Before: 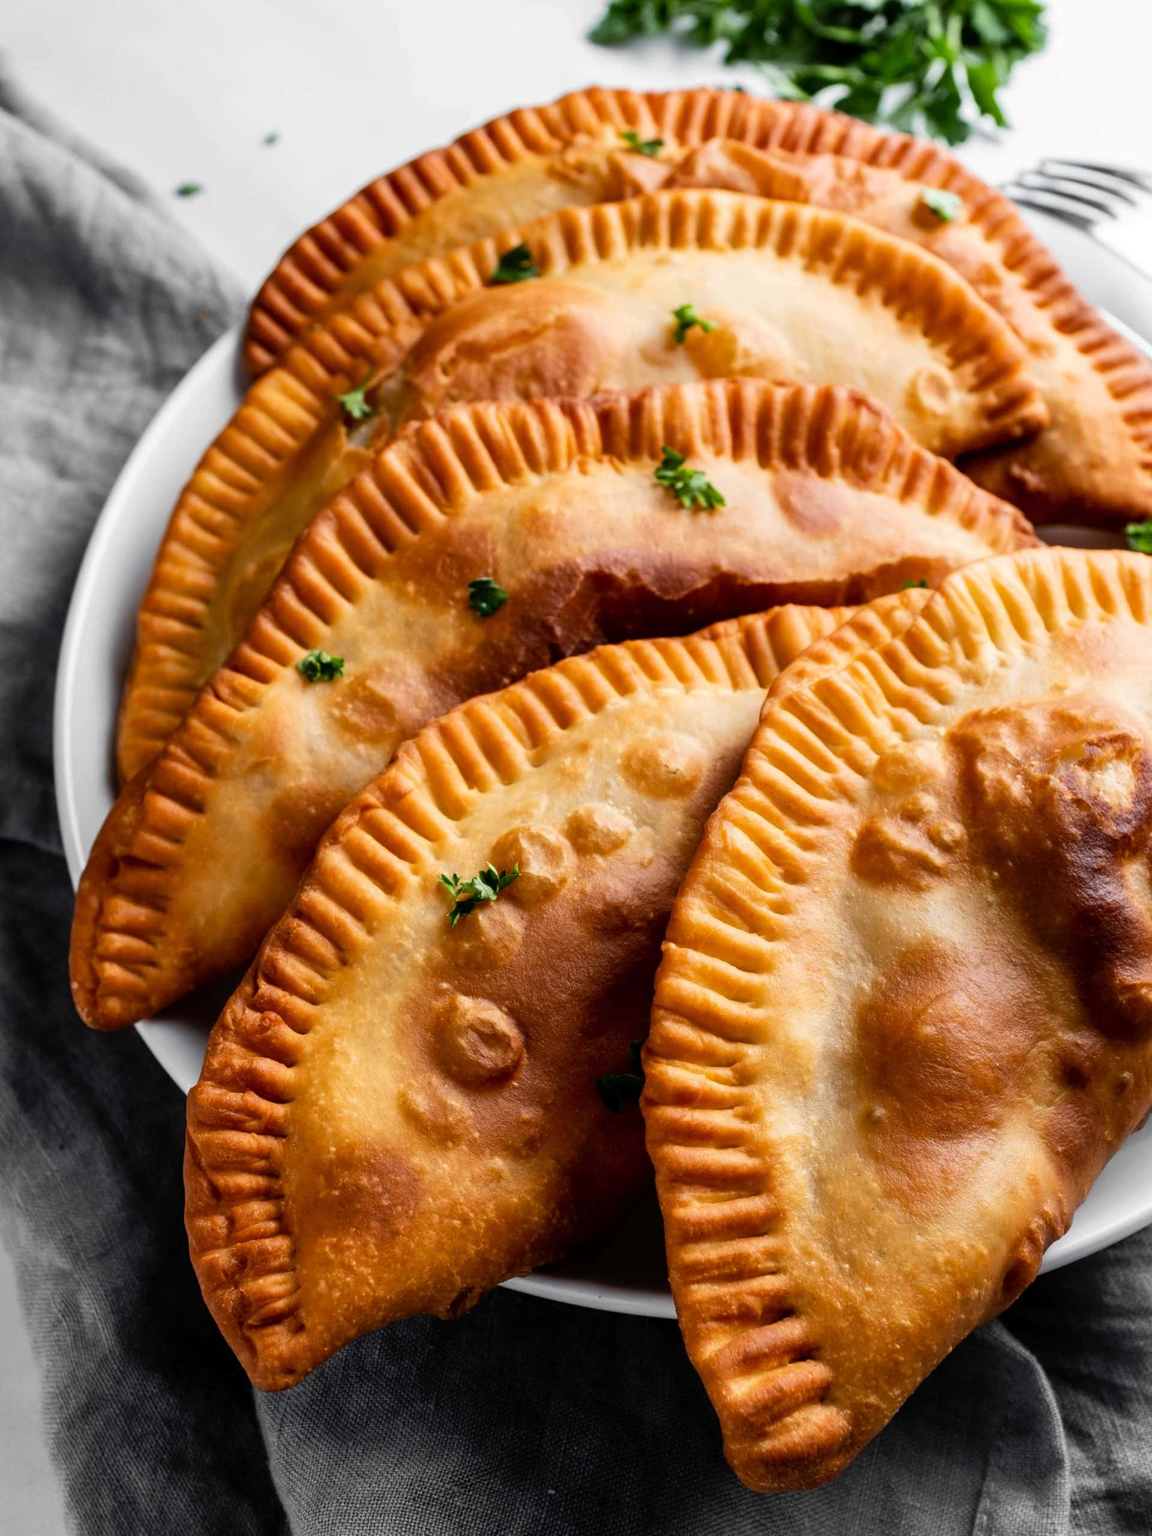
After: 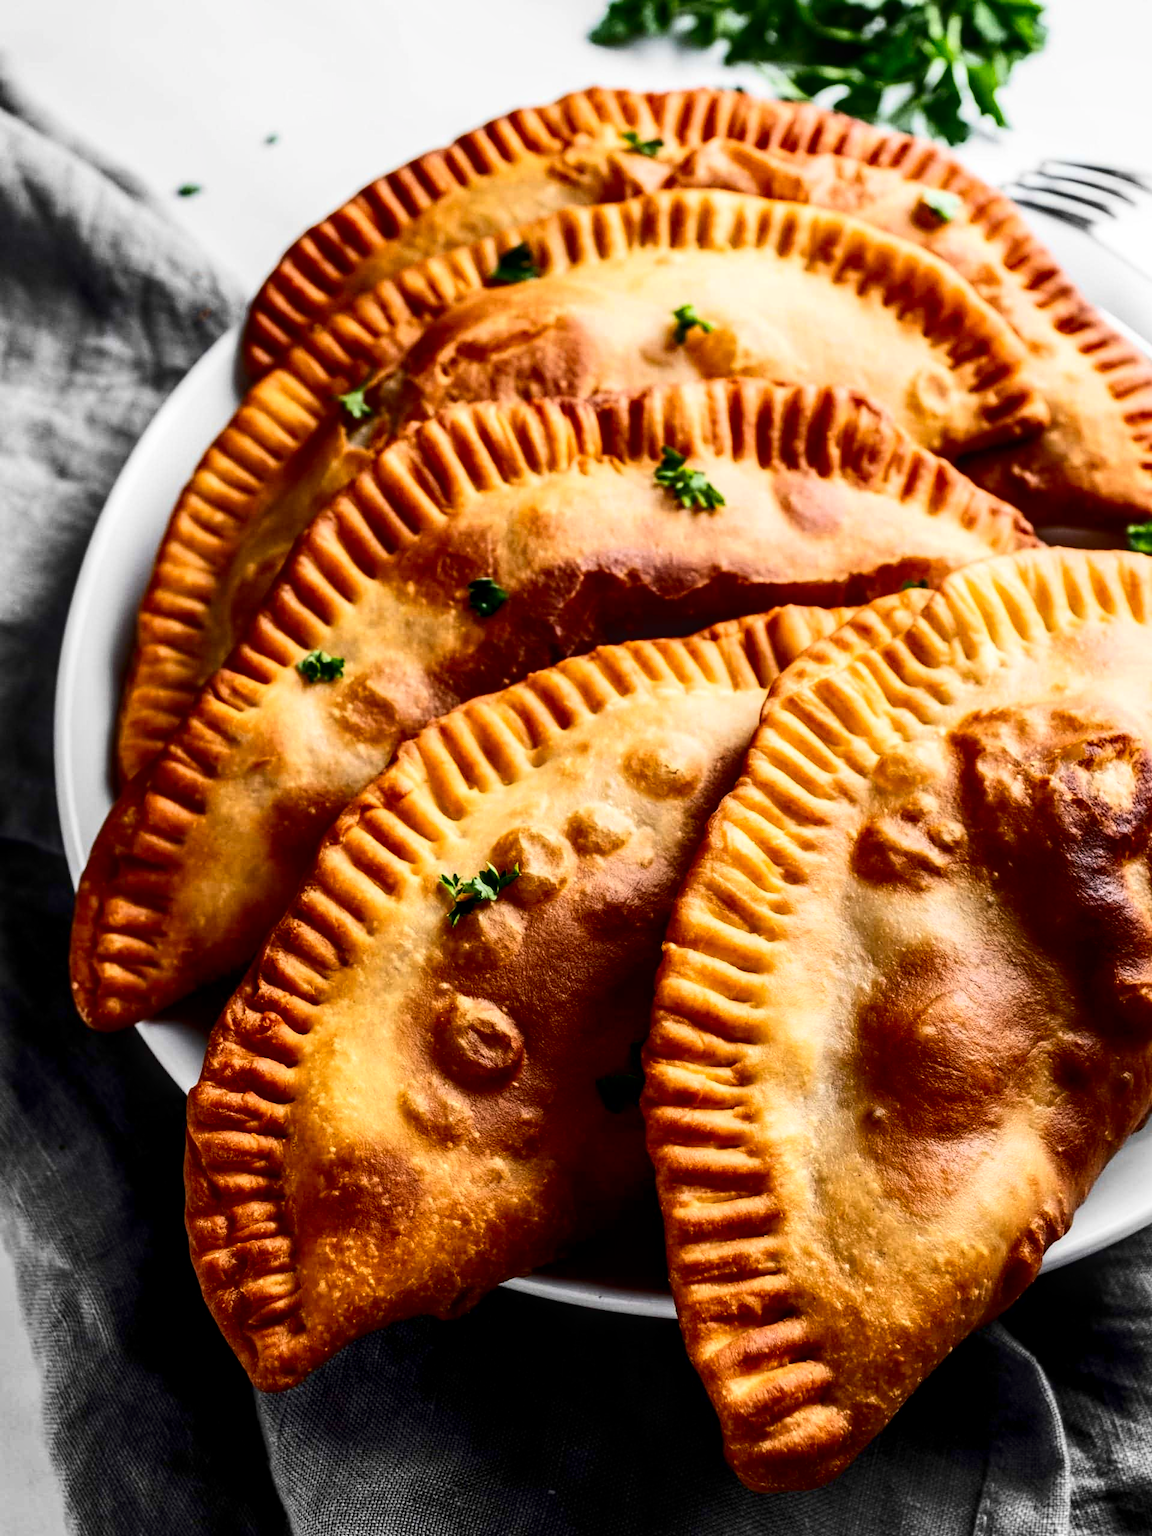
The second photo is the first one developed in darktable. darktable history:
local contrast: detail 130%
contrast brightness saturation: contrast 0.325, brightness -0.069, saturation 0.172
